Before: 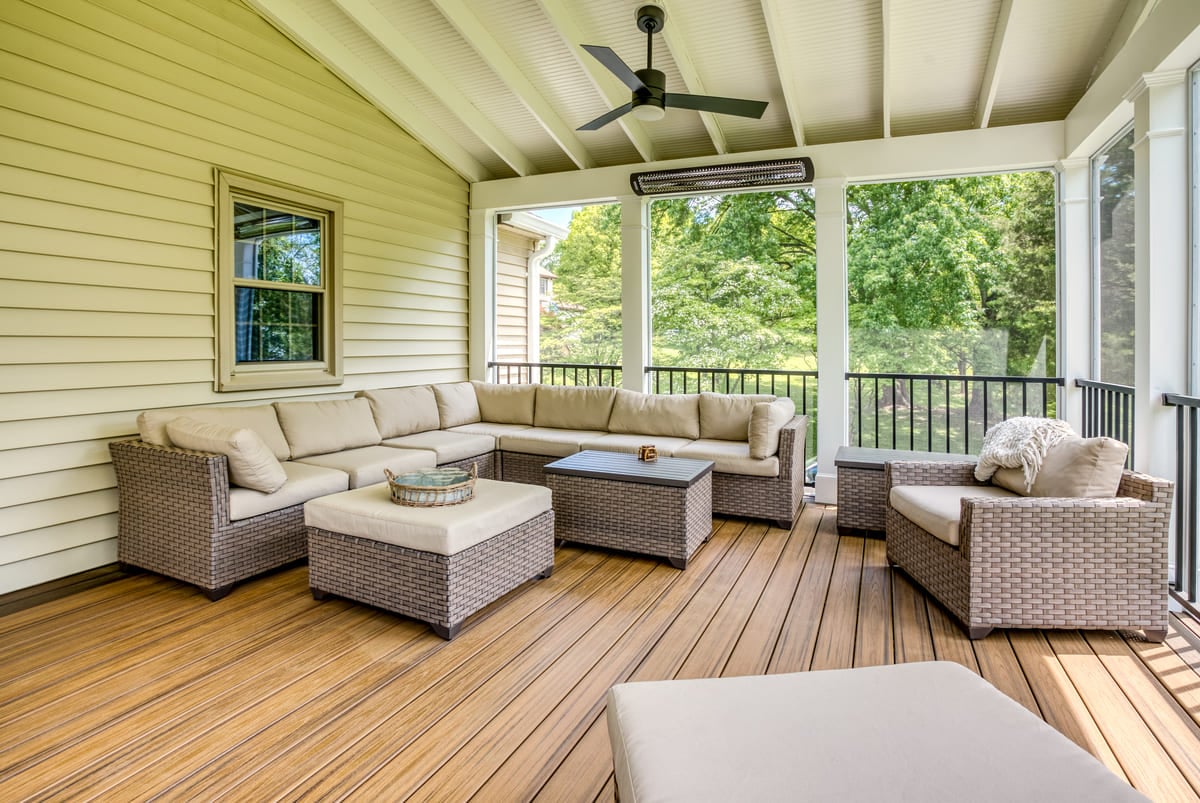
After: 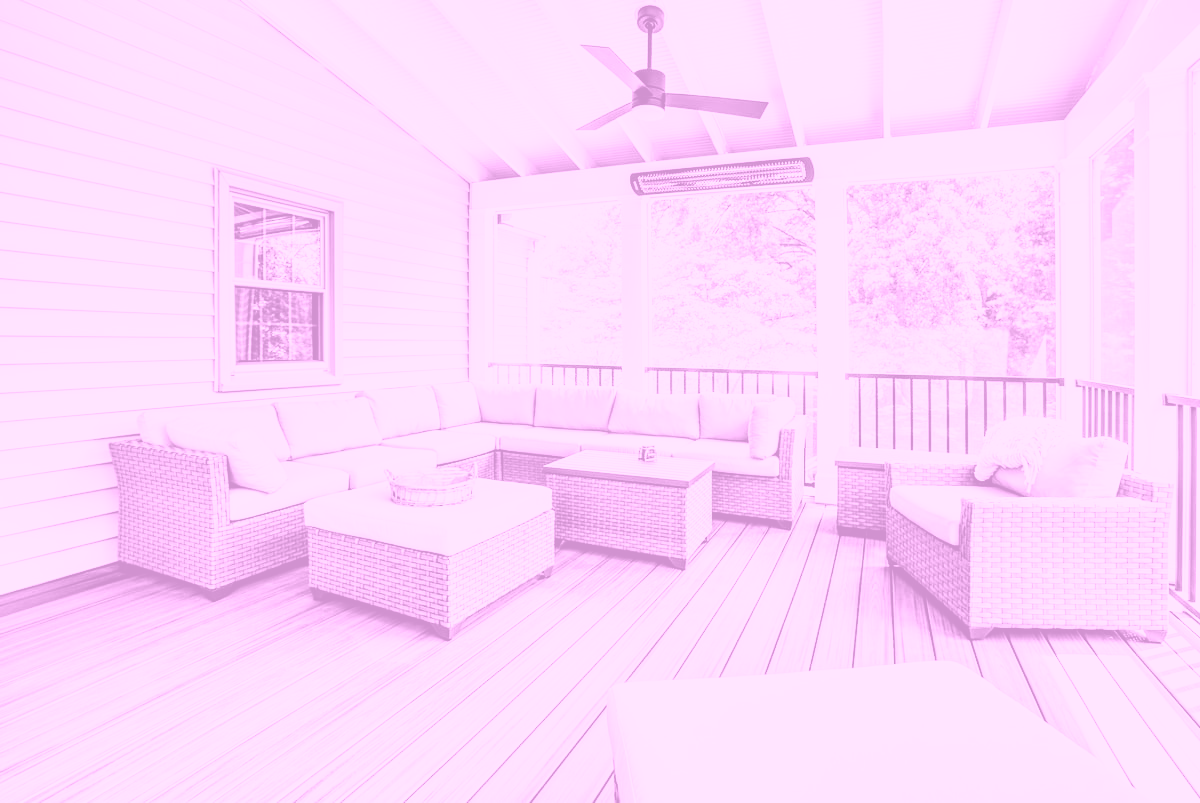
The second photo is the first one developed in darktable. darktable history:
colorize: hue 331.2°, saturation 75%, source mix 30.28%, lightness 70.52%, version 1
base curve: curves: ch0 [(0, 0) (0.007, 0.004) (0.027, 0.03) (0.046, 0.07) (0.207, 0.54) (0.442, 0.872) (0.673, 0.972) (1, 1)], preserve colors none
